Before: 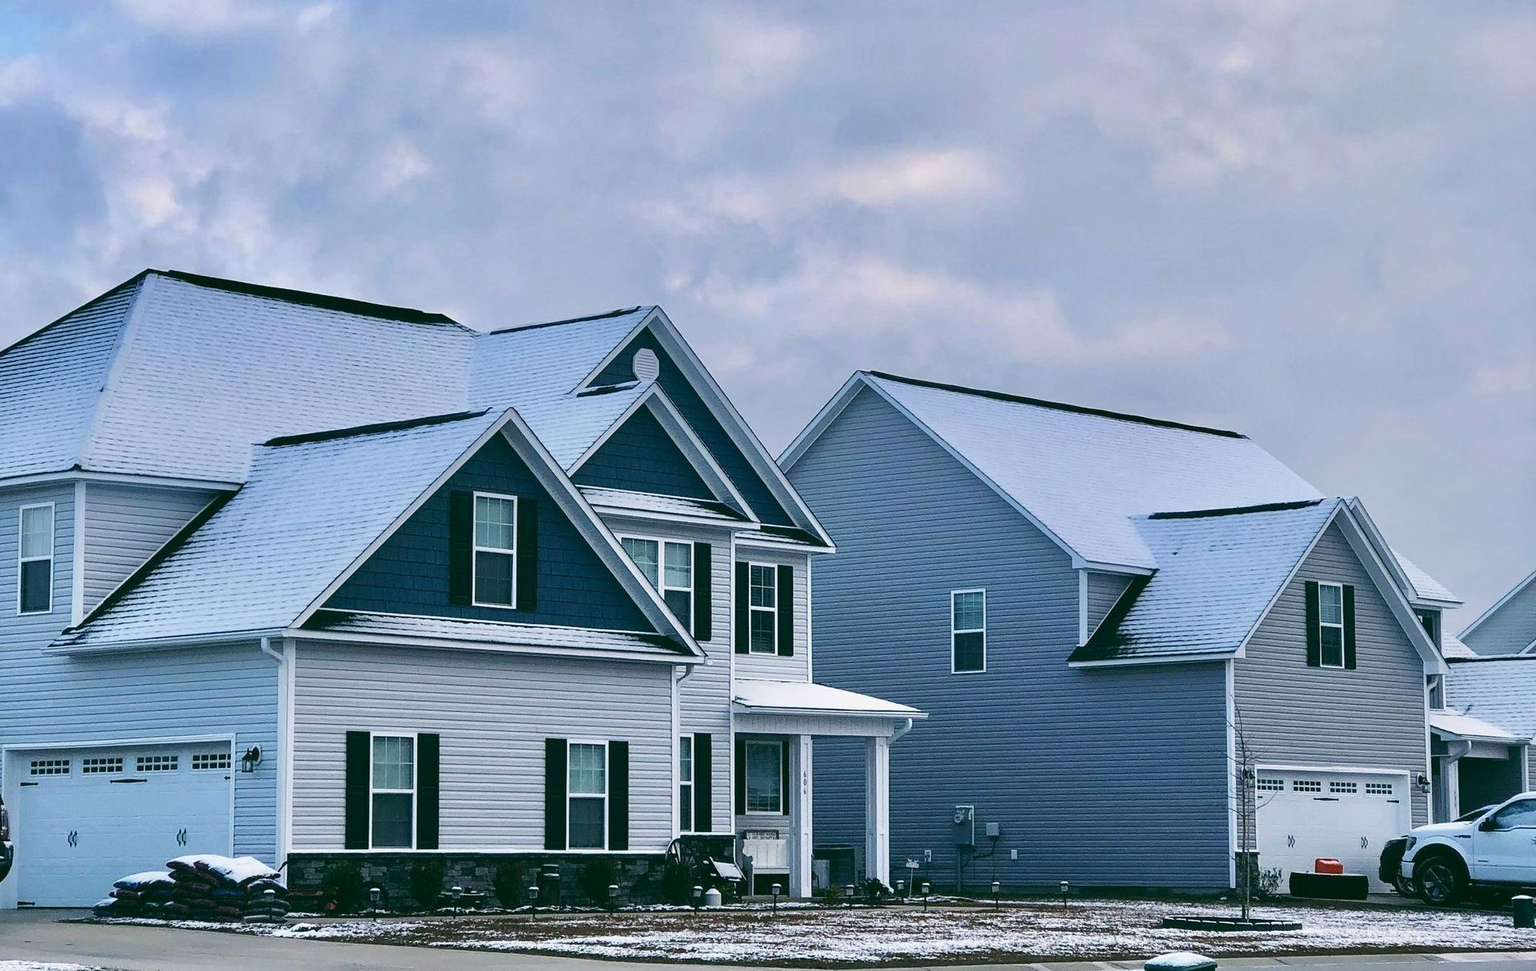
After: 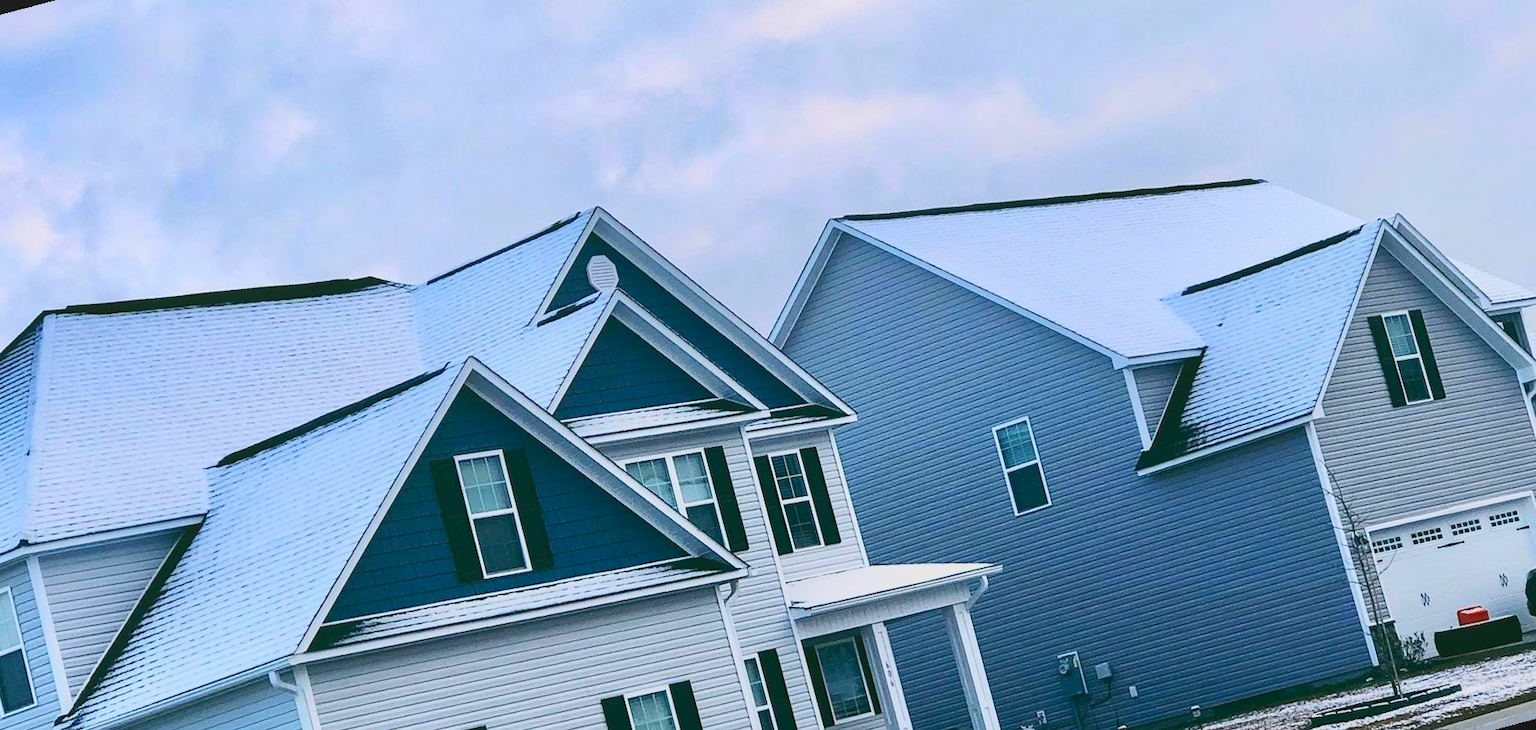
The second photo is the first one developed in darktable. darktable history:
contrast brightness saturation: contrast 0.23, brightness 0.1, saturation 0.29
local contrast: highlights 68%, shadows 68%, detail 82%, midtone range 0.325
rotate and perspective: rotation -14.8°, crop left 0.1, crop right 0.903, crop top 0.25, crop bottom 0.748
